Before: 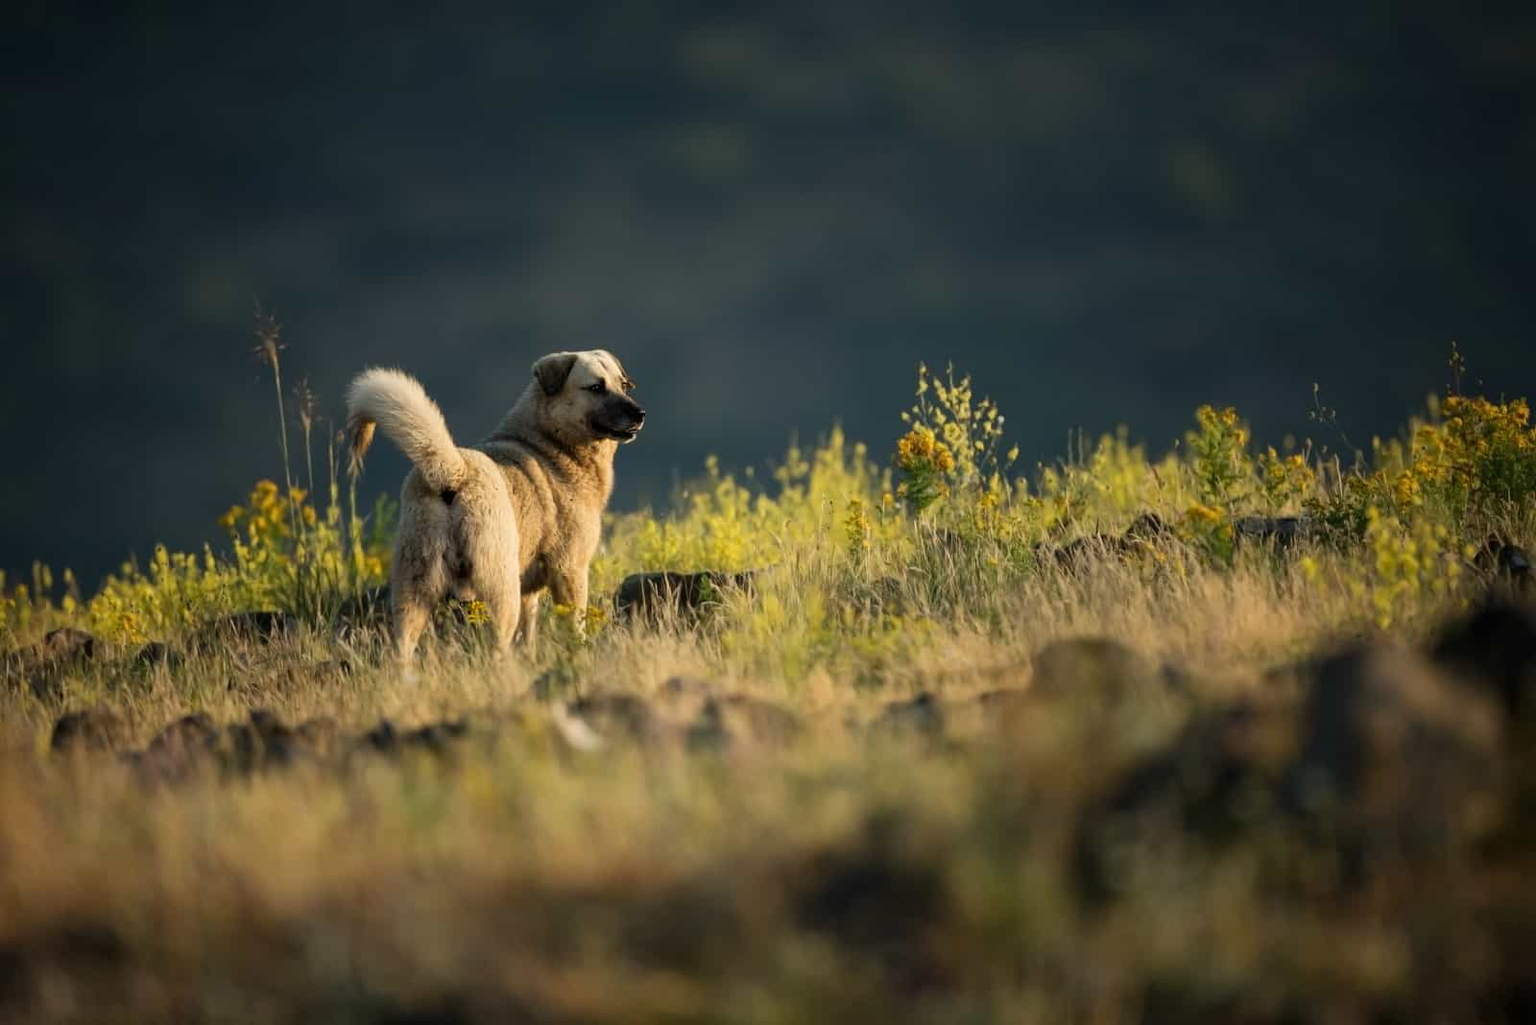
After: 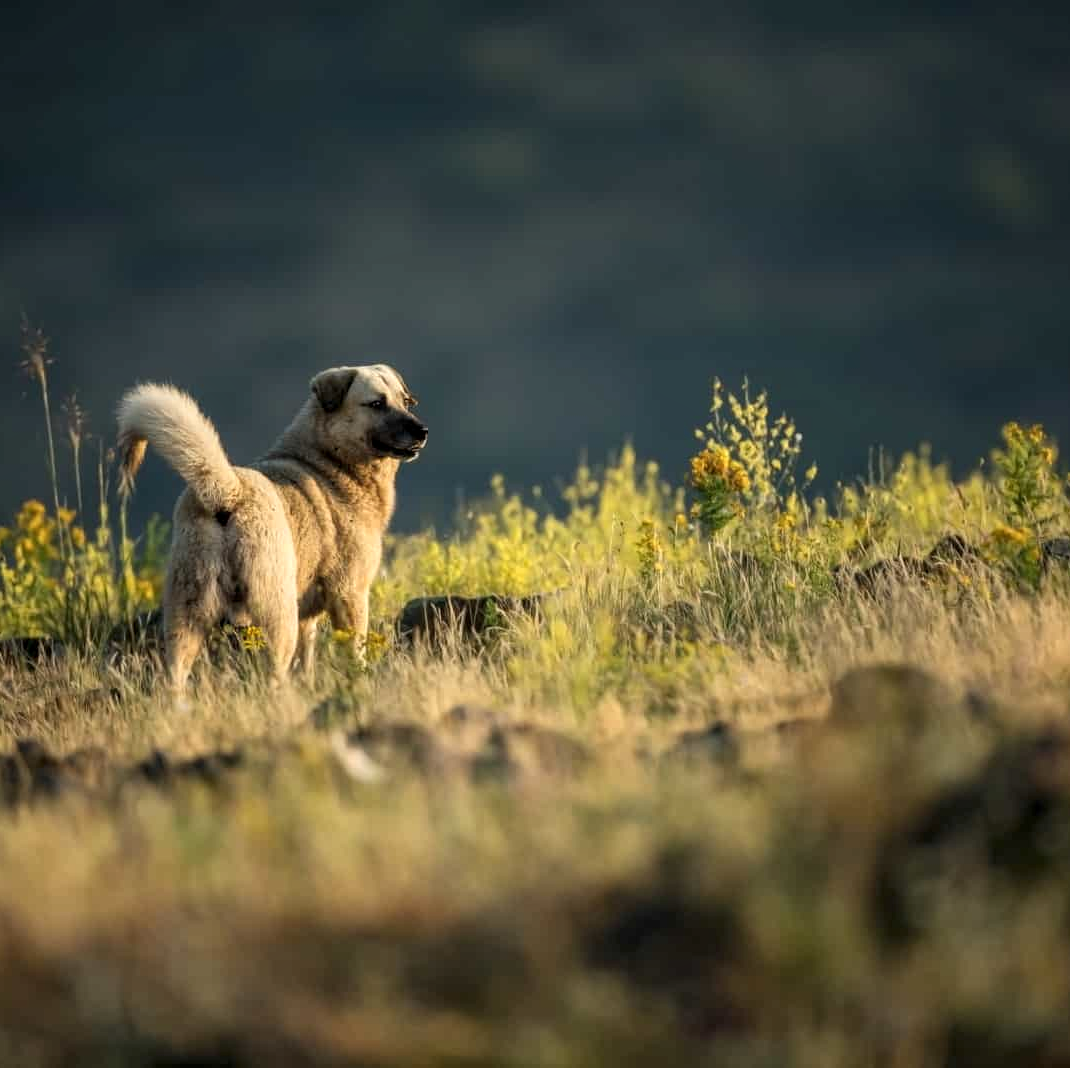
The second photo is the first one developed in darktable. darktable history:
exposure: exposure 0.129 EV, compensate exposure bias true, compensate highlight preservation false
local contrast: on, module defaults
crop and rotate: left 15.272%, right 17.827%
